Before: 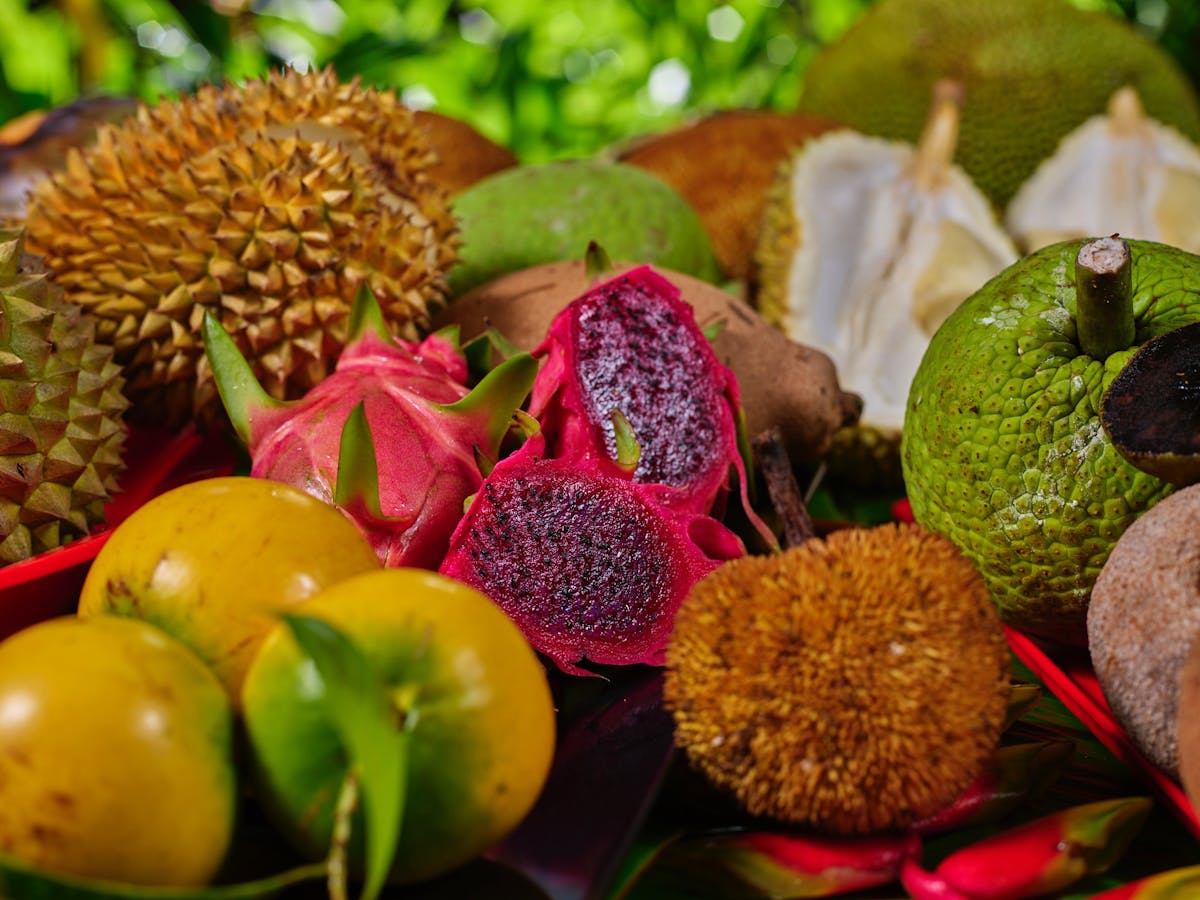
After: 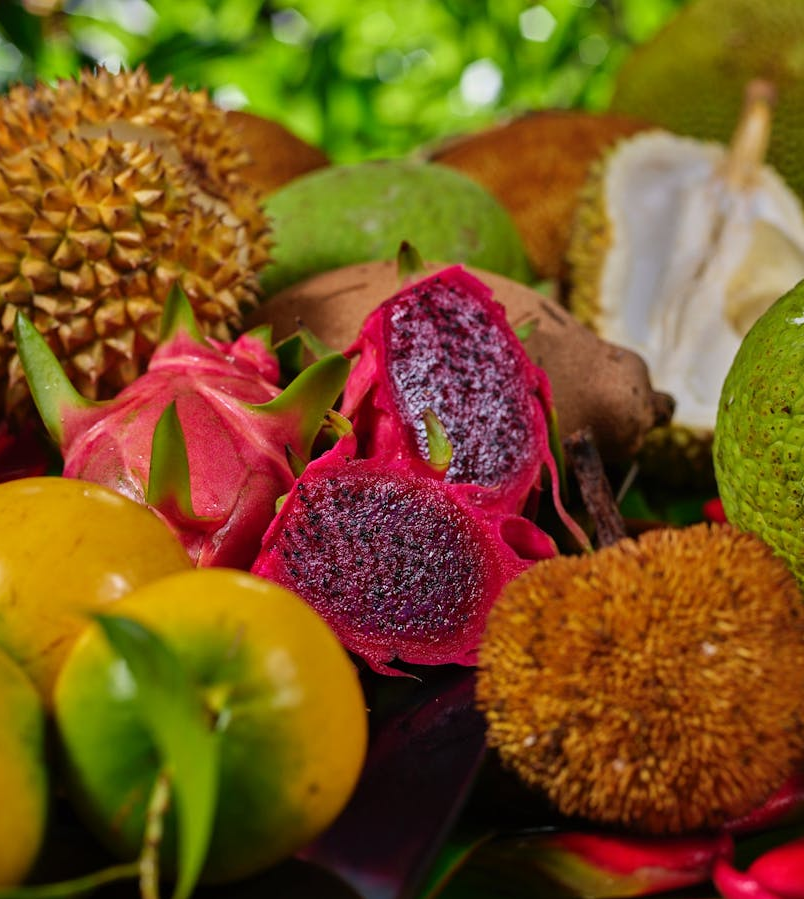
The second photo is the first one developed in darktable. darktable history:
crop and rotate: left 15.667%, right 17.329%
